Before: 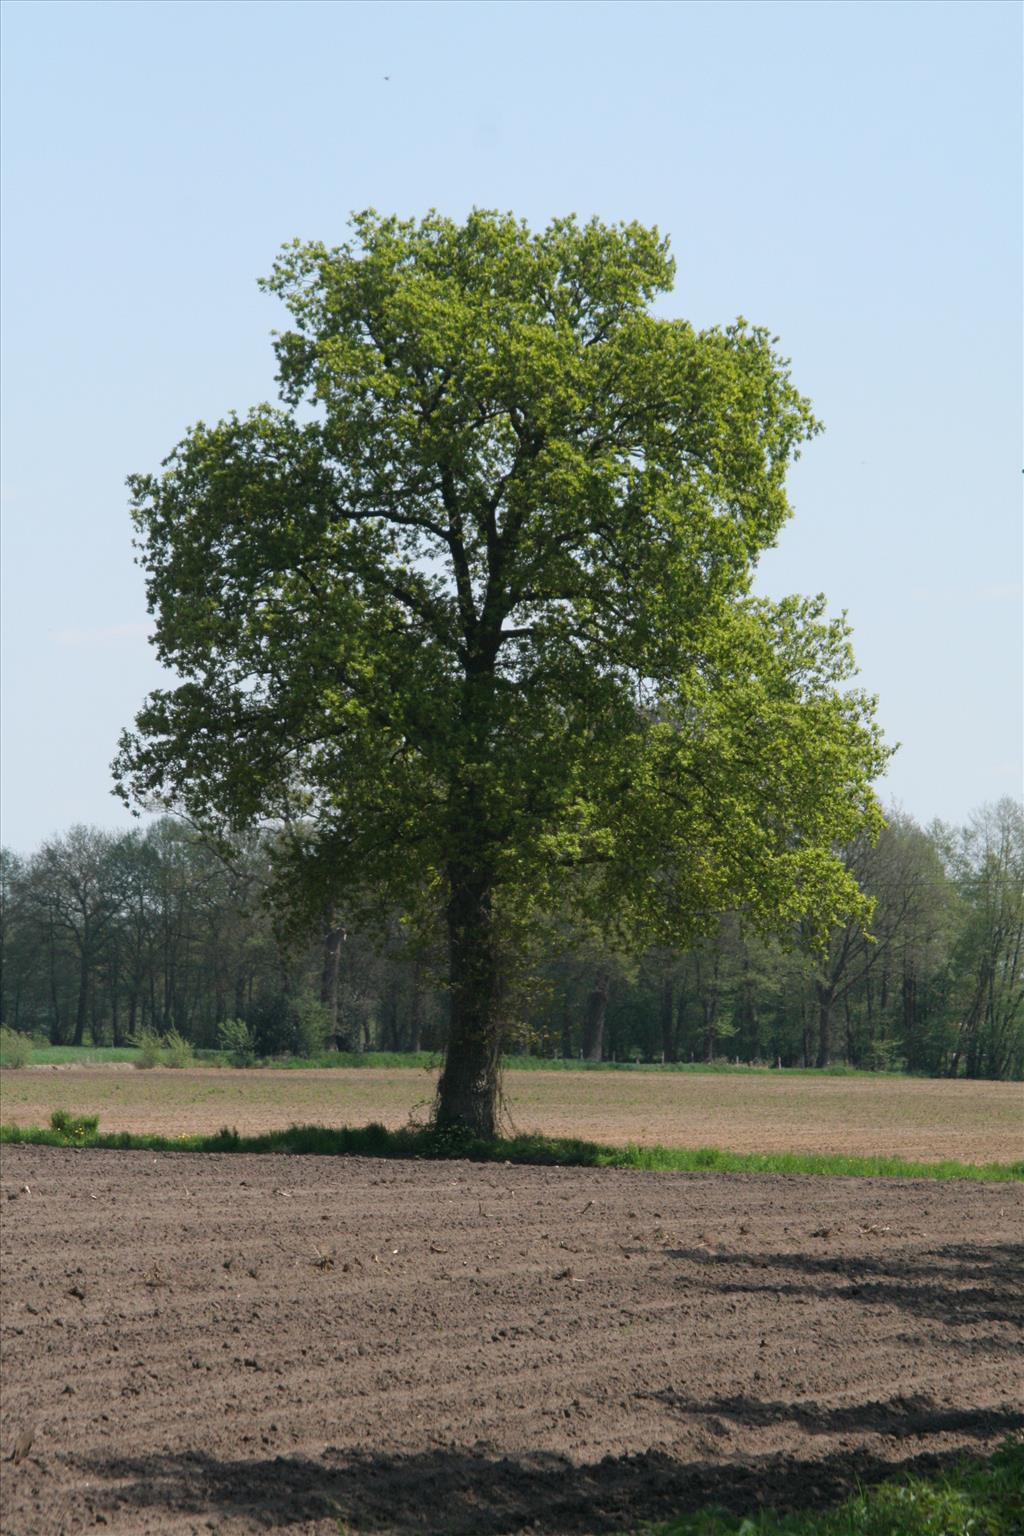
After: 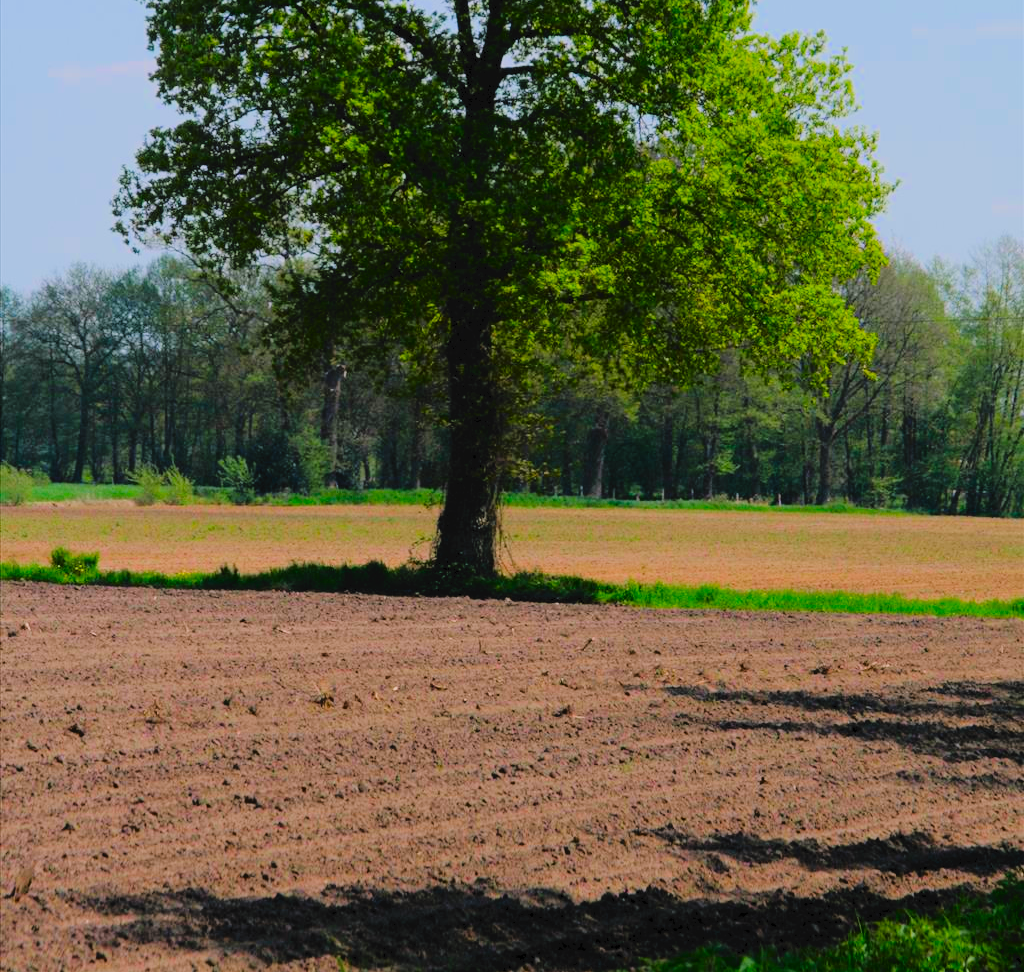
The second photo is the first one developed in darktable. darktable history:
filmic rgb: middle gray luminance 3.52%, black relative exposure -5.89 EV, white relative exposure 6.36 EV, threshold 2.96 EV, dynamic range scaling 21.81%, target black luminance 0%, hardness 2.34, latitude 45.59%, contrast 0.782, highlights saturation mix 99.62%, shadows ↔ highlights balance 0.033%, enable highlight reconstruction true
tone curve: curves: ch0 [(0, 0) (0.003, 0.042) (0.011, 0.043) (0.025, 0.047) (0.044, 0.059) (0.069, 0.07) (0.1, 0.085) (0.136, 0.107) (0.177, 0.139) (0.224, 0.185) (0.277, 0.258) (0.335, 0.34) (0.399, 0.434) (0.468, 0.526) (0.543, 0.623) (0.623, 0.709) (0.709, 0.794) (0.801, 0.866) (0.898, 0.919) (1, 1)], color space Lab, independent channels, preserve colors none
crop and rotate: top 36.657%
color correction: highlights a* 1.68, highlights b* -1.81, saturation 2.53
